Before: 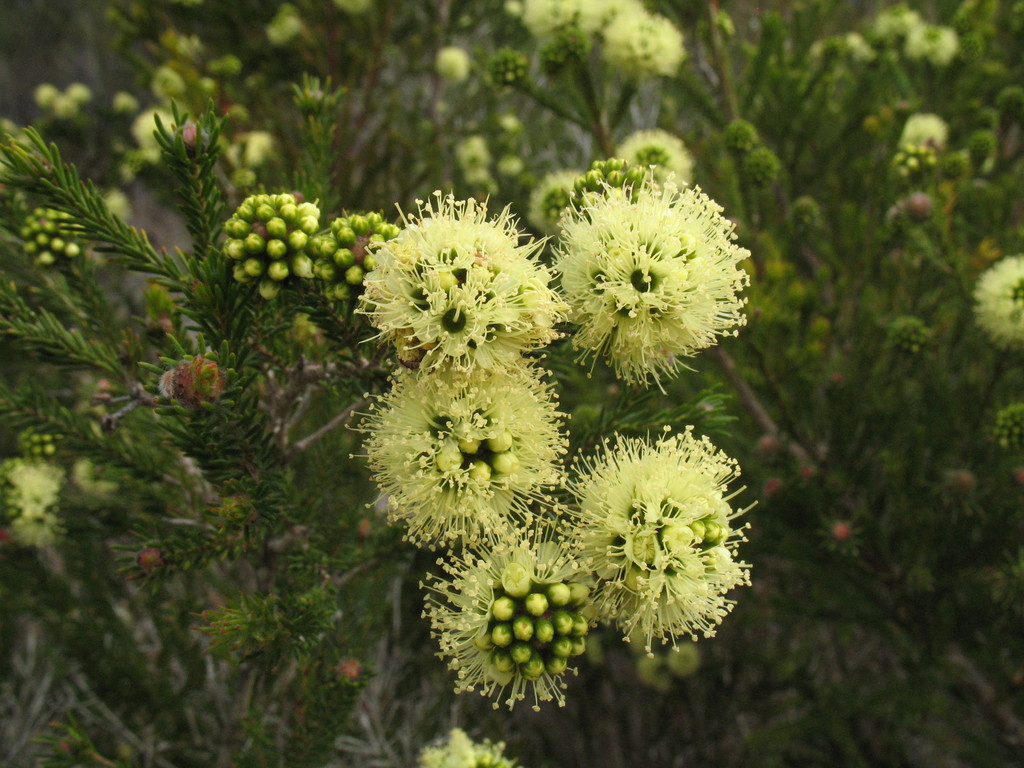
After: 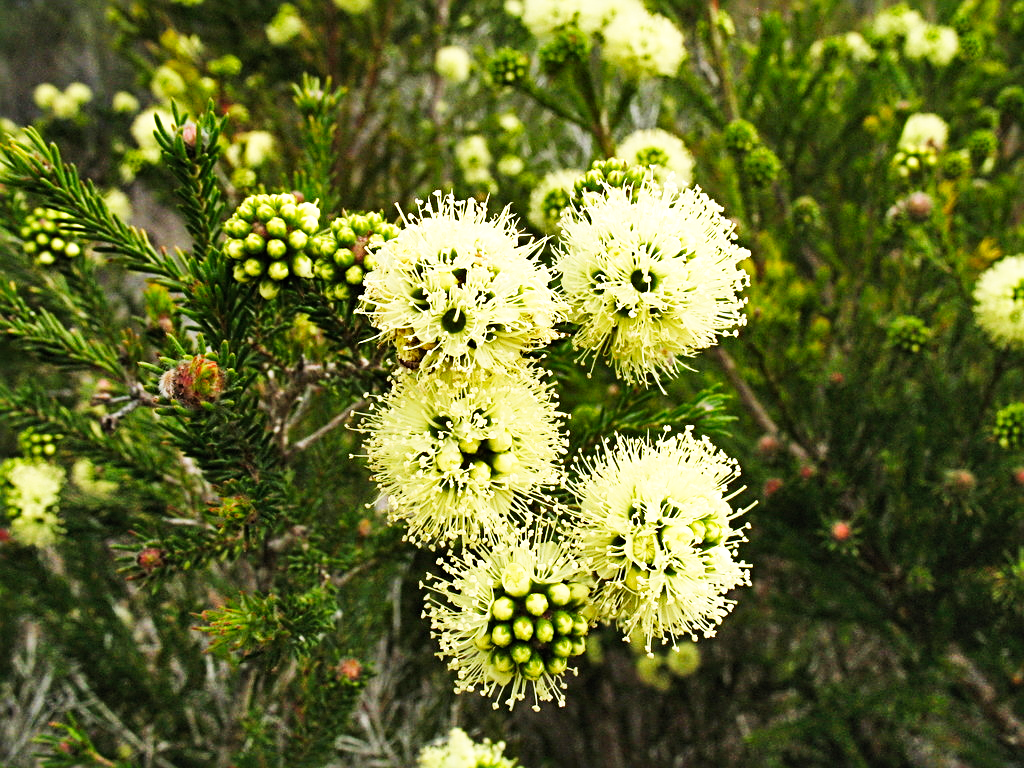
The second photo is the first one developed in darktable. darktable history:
base curve: curves: ch0 [(0, 0) (0.007, 0.004) (0.027, 0.03) (0.046, 0.07) (0.207, 0.54) (0.442, 0.872) (0.673, 0.972) (1, 1)], preserve colors none
sharpen: radius 3.134
shadows and highlights: white point adjustment 0.107, highlights -70.65, soften with gaussian
